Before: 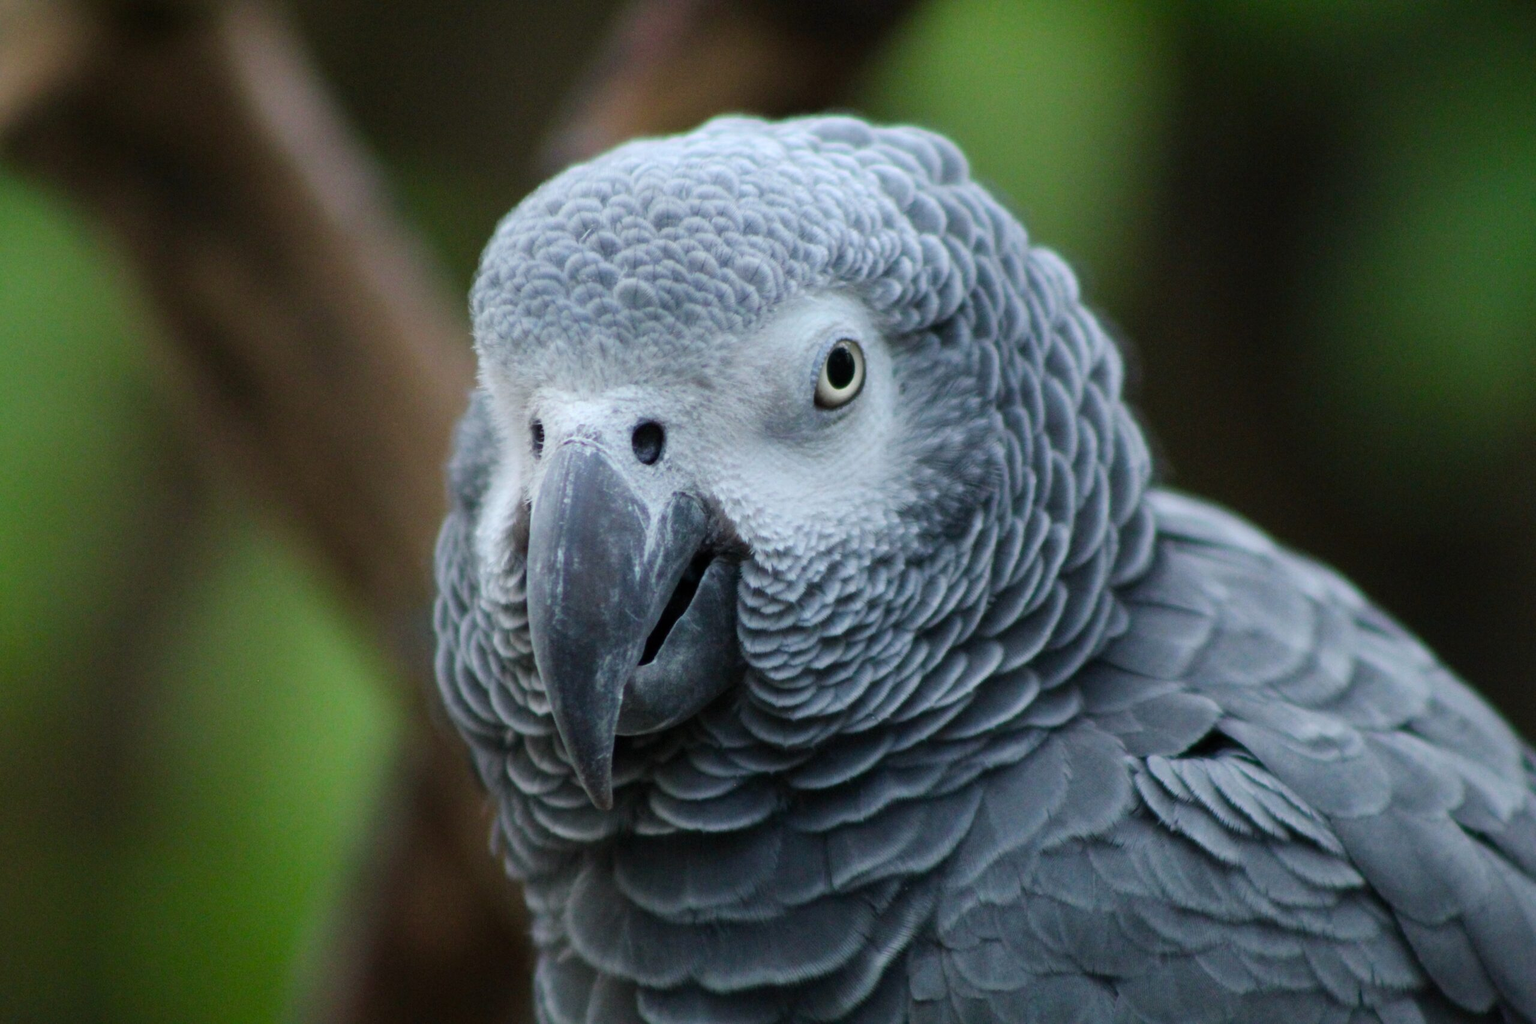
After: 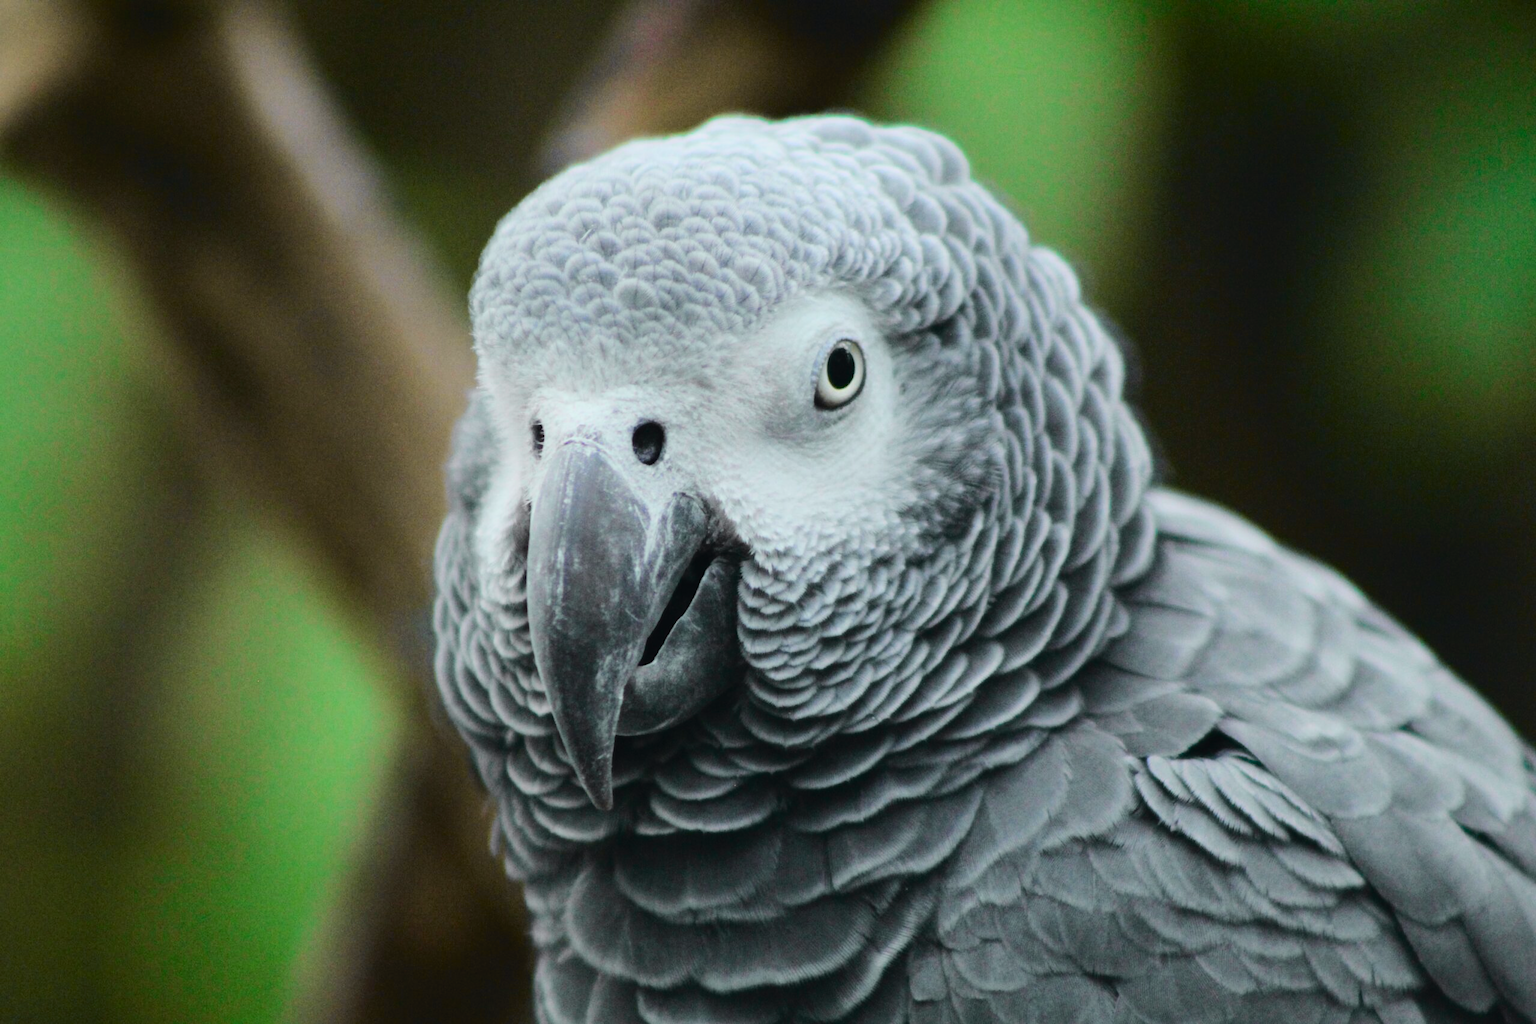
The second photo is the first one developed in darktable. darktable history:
tone curve: curves: ch0 [(0, 0.026) (0.104, 0.1) (0.233, 0.262) (0.398, 0.507) (0.498, 0.621) (0.65, 0.757) (0.835, 0.883) (1, 0.961)]; ch1 [(0, 0) (0.346, 0.307) (0.408, 0.369) (0.453, 0.457) (0.482, 0.476) (0.502, 0.498) (0.521, 0.507) (0.553, 0.554) (0.638, 0.646) (0.693, 0.727) (1, 1)]; ch2 [(0, 0) (0.366, 0.337) (0.434, 0.46) (0.485, 0.494) (0.5, 0.494) (0.511, 0.508) (0.537, 0.55) (0.579, 0.599) (0.663, 0.67) (1, 1)], color space Lab, independent channels, preserve colors none
